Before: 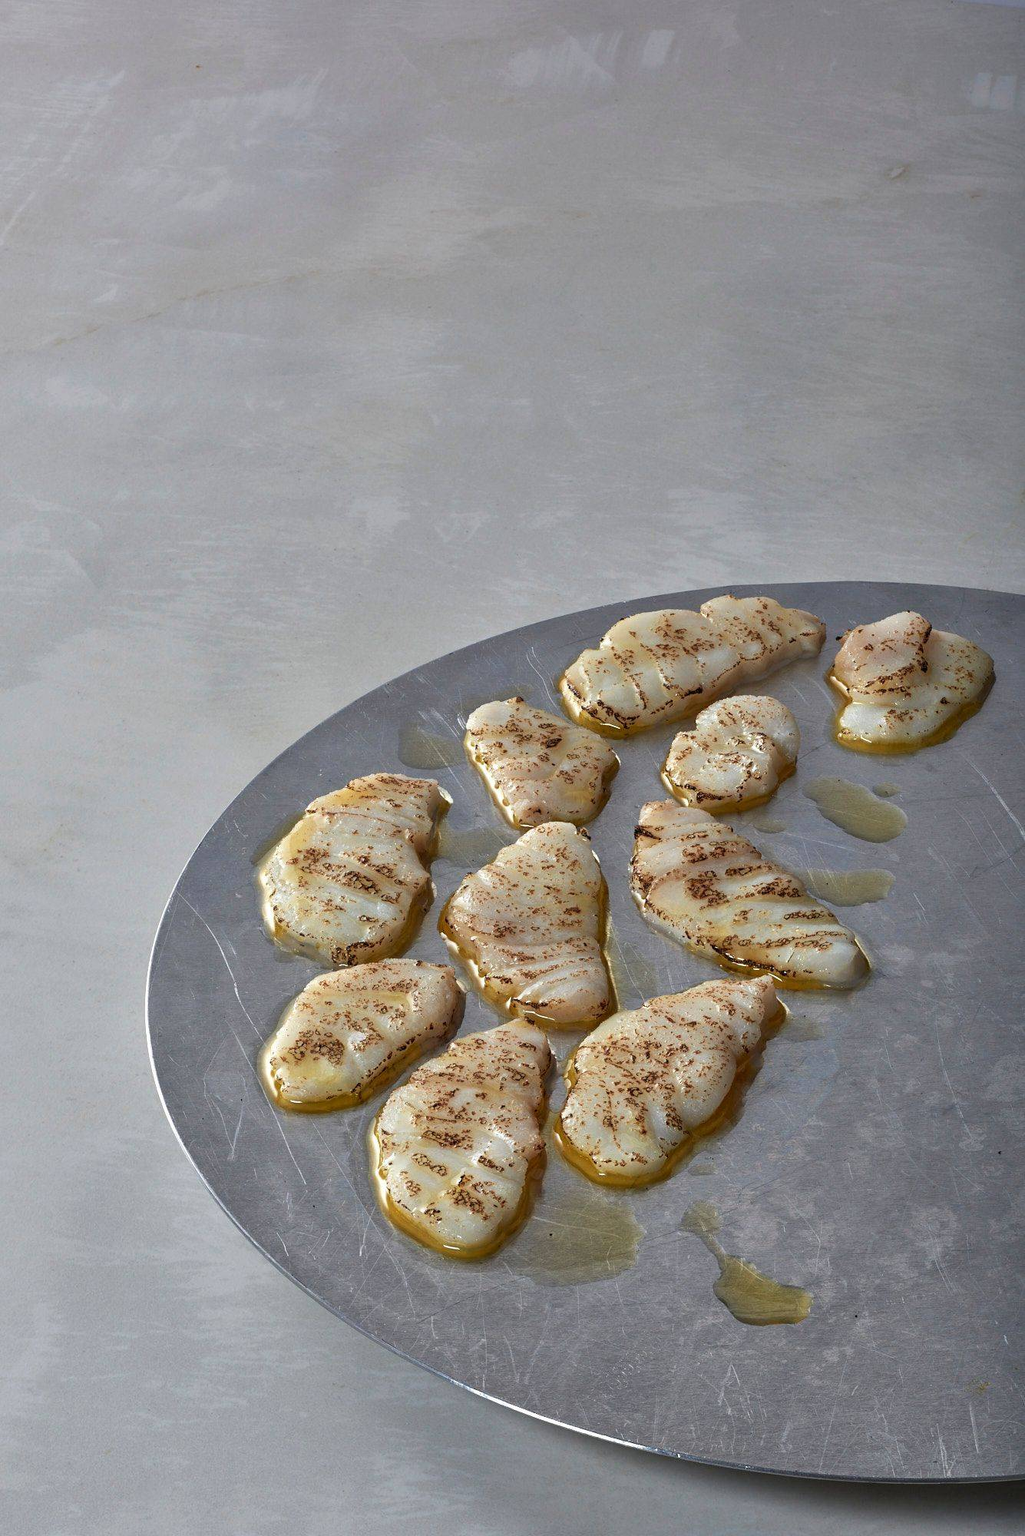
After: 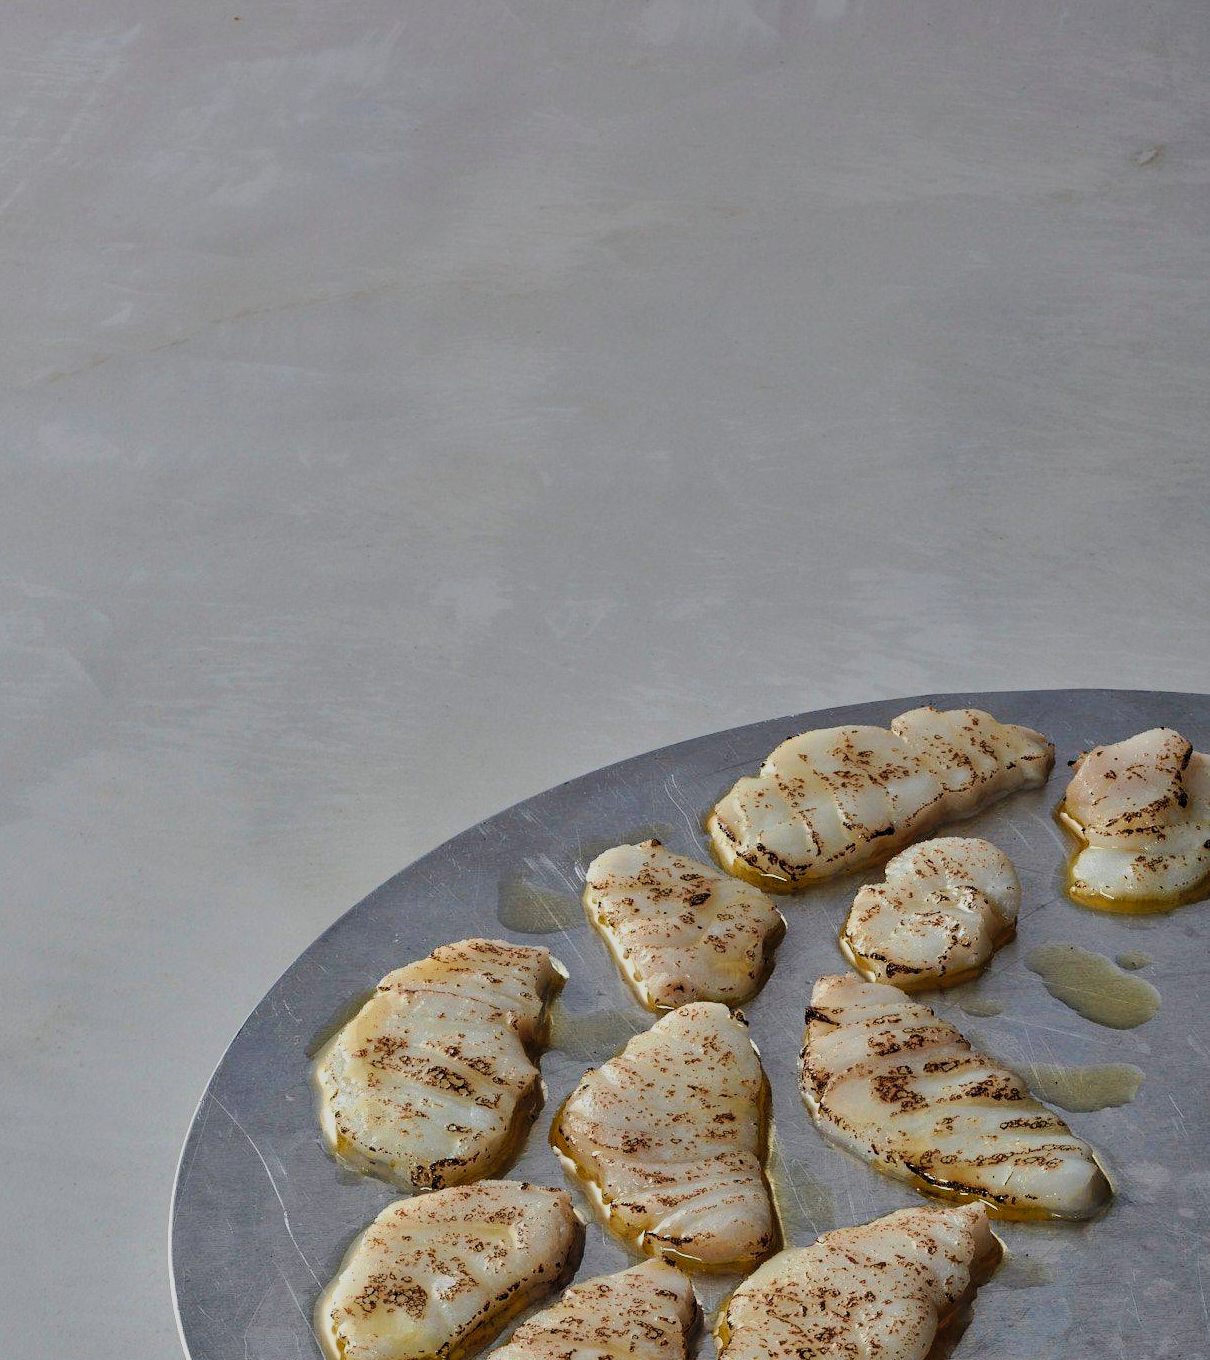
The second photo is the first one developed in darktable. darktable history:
shadows and highlights: soften with gaussian
tone curve: curves: ch0 [(0, 0) (0.105, 0.068) (0.195, 0.162) (0.283, 0.283) (0.384, 0.404) (0.485, 0.531) (0.638, 0.681) (0.795, 0.879) (1, 0.977)]; ch1 [(0, 0) (0.161, 0.092) (0.35, 0.33) (0.379, 0.401) (0.456, 0.469) (0.504, 0.498) (0.53, 0.532) (0.58, 0.619) (0.635, 0.671) (1, 1)]; ch2 [(0, 0) (0.371, 0.362) (0.437, 0.437) (0.483, 0.484) (0.53, 0.515) (0.56, 0.58) (0.622, 0.606) (1, 1)], preserve colors none
filmic rgb: black relative exposure -7.15 EV, white relative exposure 5.38 EV, hardness 3.02, color science v5 (2021), contrast in shadows safe, contrast in highlights safe
color correction: highlights a* -0.246, highlights b* -0.074
crop: left 1.577%, top 3.432%, right 7.751%, bottom 28.414%
exposure: exposure -0.318 EV, compensate highlight preservation false
